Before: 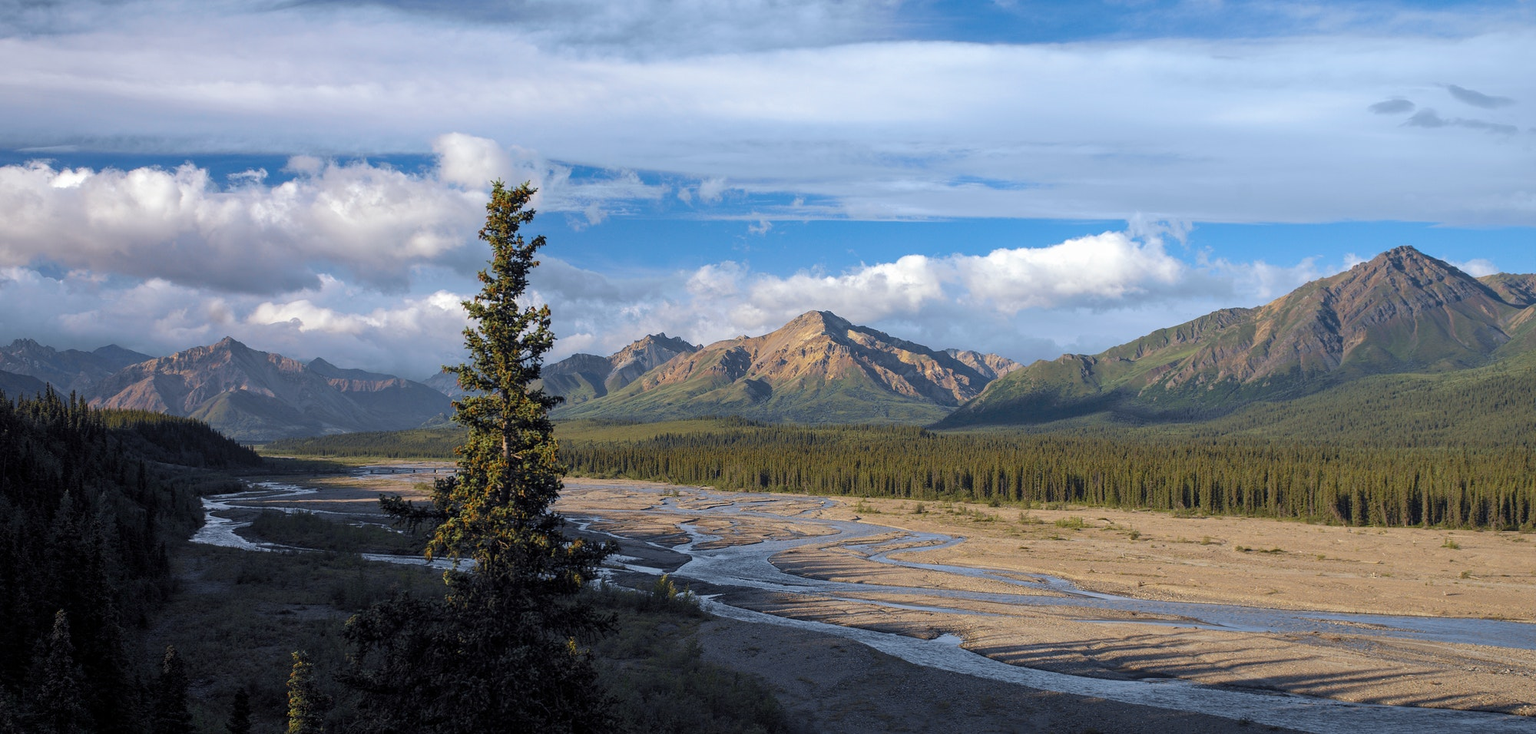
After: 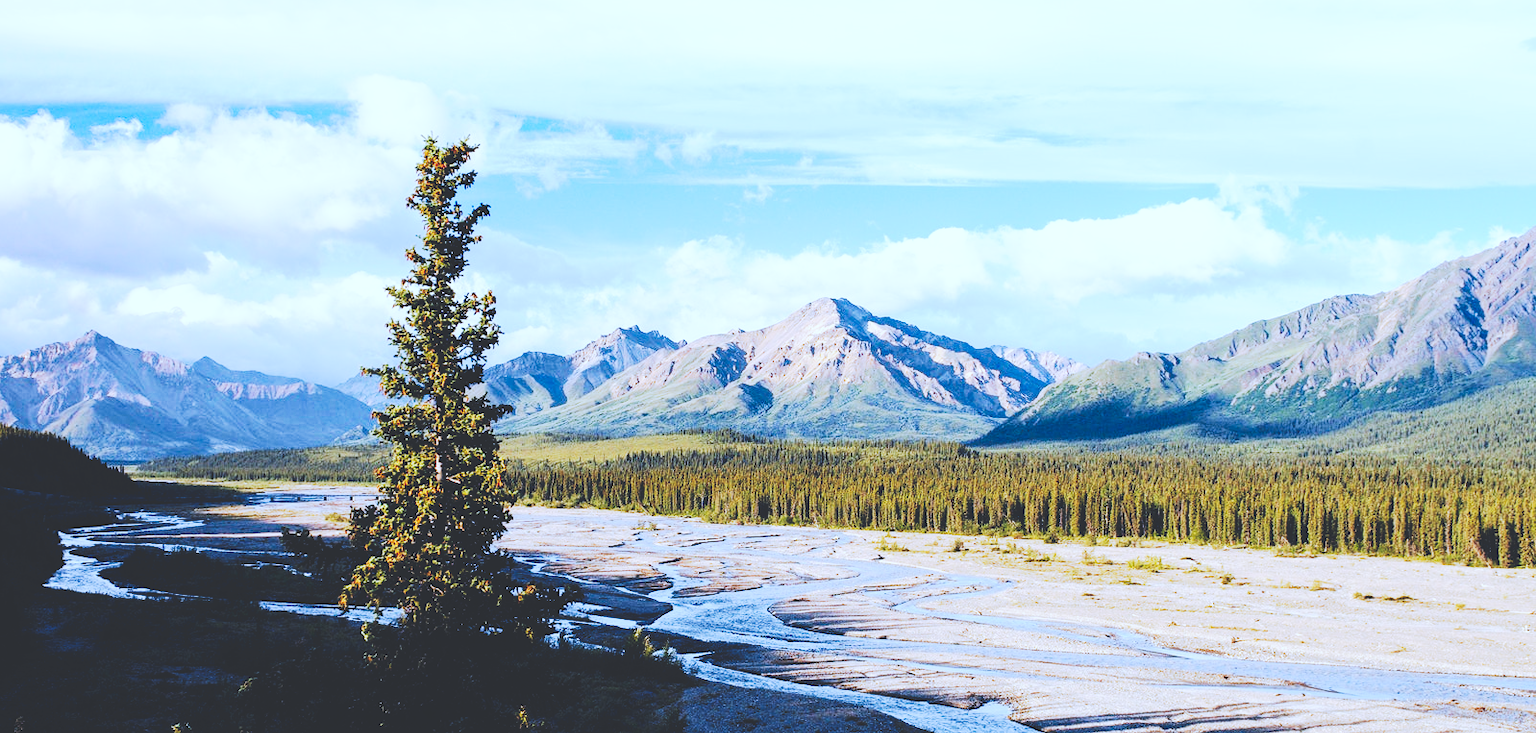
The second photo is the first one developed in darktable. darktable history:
crop and rotate: left 10.071%, top 10.071%, right 10.02%, bottom 10.02%
base curve: curves: ch0 [(0, 0) (0.007, 0.004) (0.027, 0.03) (0.046, 0.07) (0.207, 0.54) (0.442, 0.872) (0.673, 0.972) (1, 1)], preserve colors none
color correction: highlights a* -2.24, highlights b* -18.1
tone curve: curves: ch0 [(0, 0) (0.003, 0.19) (0.011, 0.192) (0.025, 0.192) (0.044, 0.194) (0.069, 0.196) (0.1, 0.197) (0.136, 0.198) (0.177, 0.216) (0.224, 0.236) (0.277, 0.269) (0.335, 0.331) (0.399, 0.418) (0.468, 0.515) (0.543, 0.621) (0.623, 0.725) (0.709, 0.804) (0.801, 0.859) (0.898, 0.913) (1, 1)], preserve colors none
